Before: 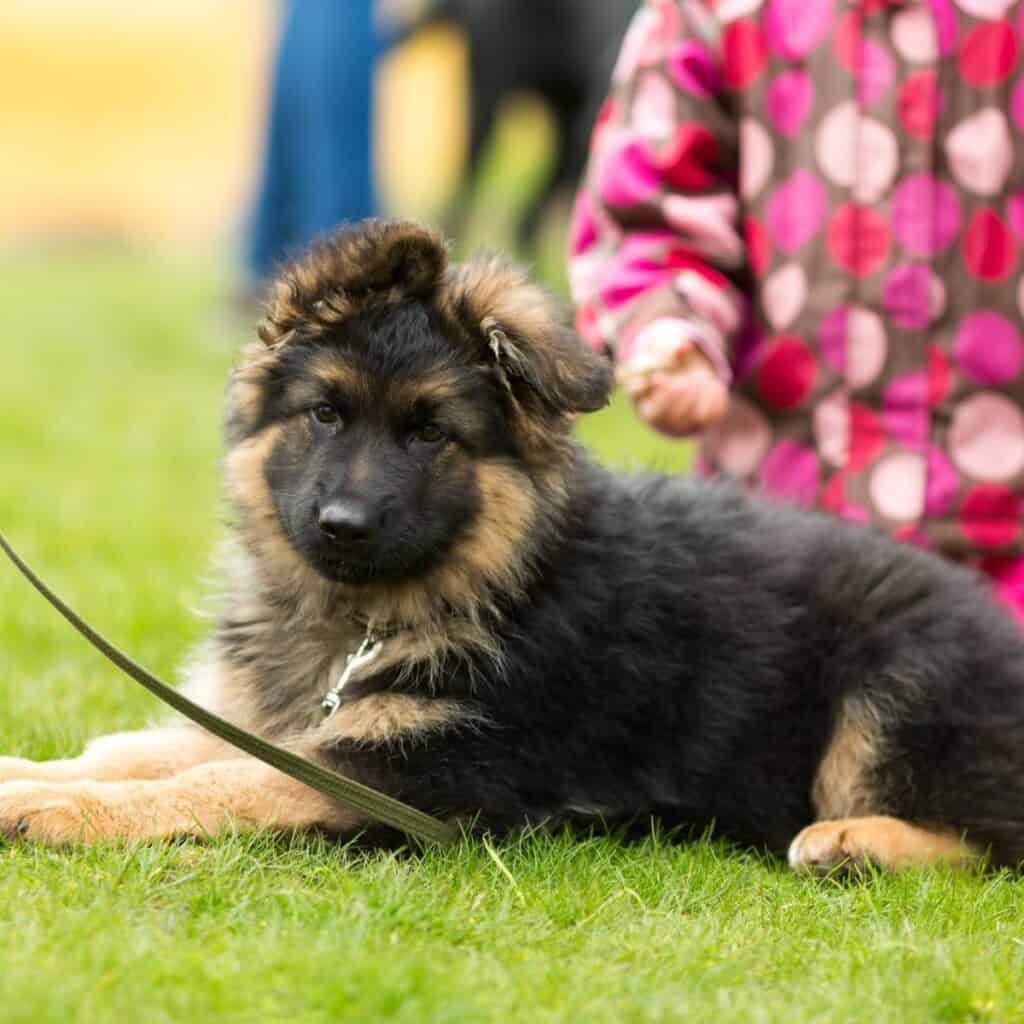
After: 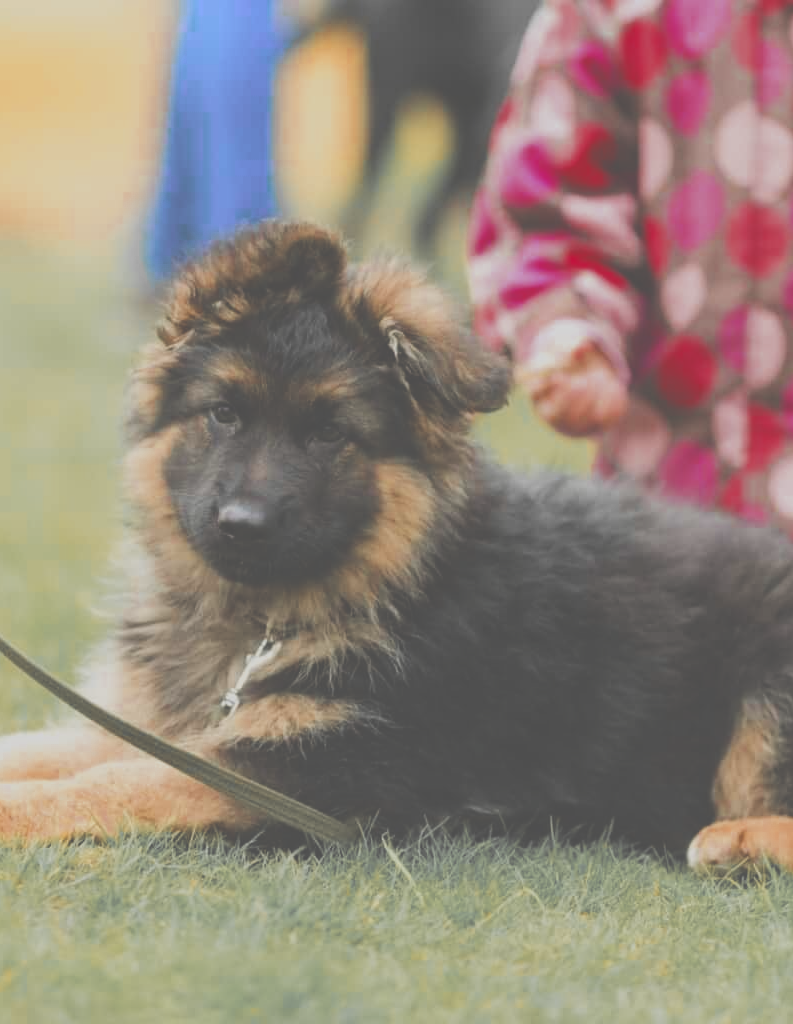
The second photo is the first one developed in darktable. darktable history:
crop: left 9.88%, right 12.664%
exposure: black level correction -0.087, compensate highlight preservation false
filmic rgb: black relative exposure -7.65 EV, white relative exposure 4.56 EV, hardness 3.61
color zones: curves: ch0 [(0, 0.363) (0.128, 0.373) (0.25, 0.5) (0.402, 0.407) (0.521, 0.525) (0.63, 0.559) (0.729, 0.662) (0.867, 0.471)]; ch1 [(0, 0.515) (0.136, 0.618) (0.25, 0.5) (0.378, 0) (0.516, 0) (0.622, 0.593) (0.737, 0.819) (0.87, 0.593)]; ch2 [(0, 0.529) (0.128, 0.471) (0.282, 0.451) (0.386, 0.662) (0.516, 0.525) (0.633, 0.554) (0.75, 0.62) (0.875, 0.441)]
